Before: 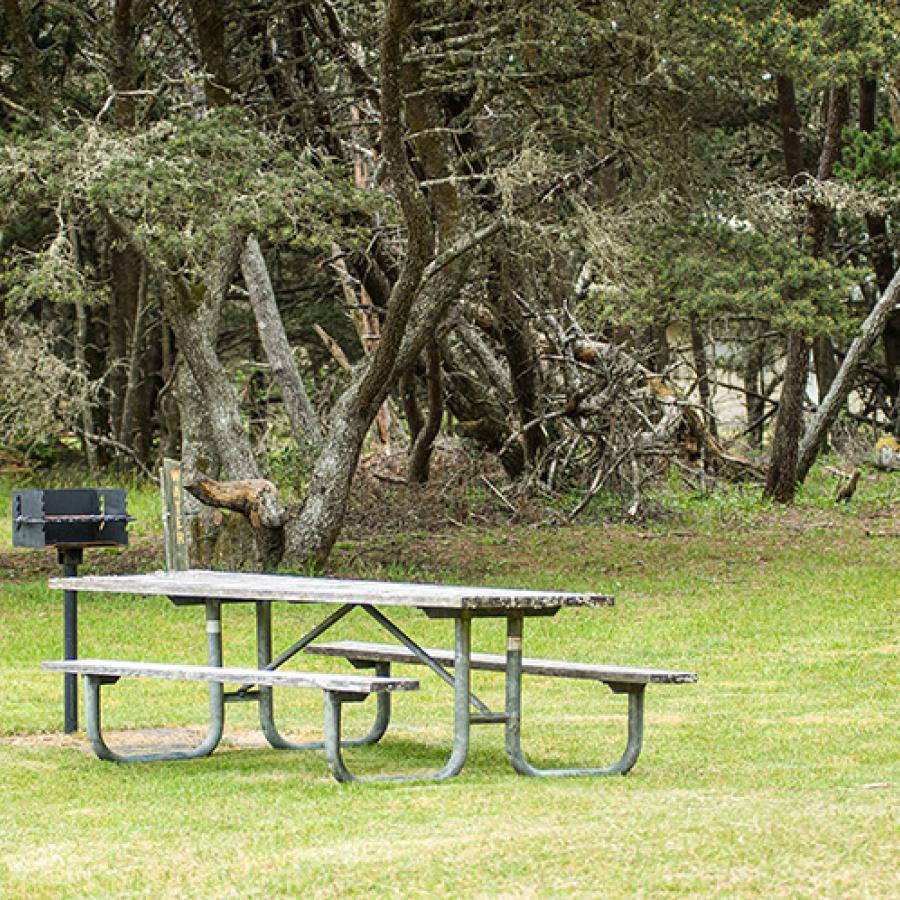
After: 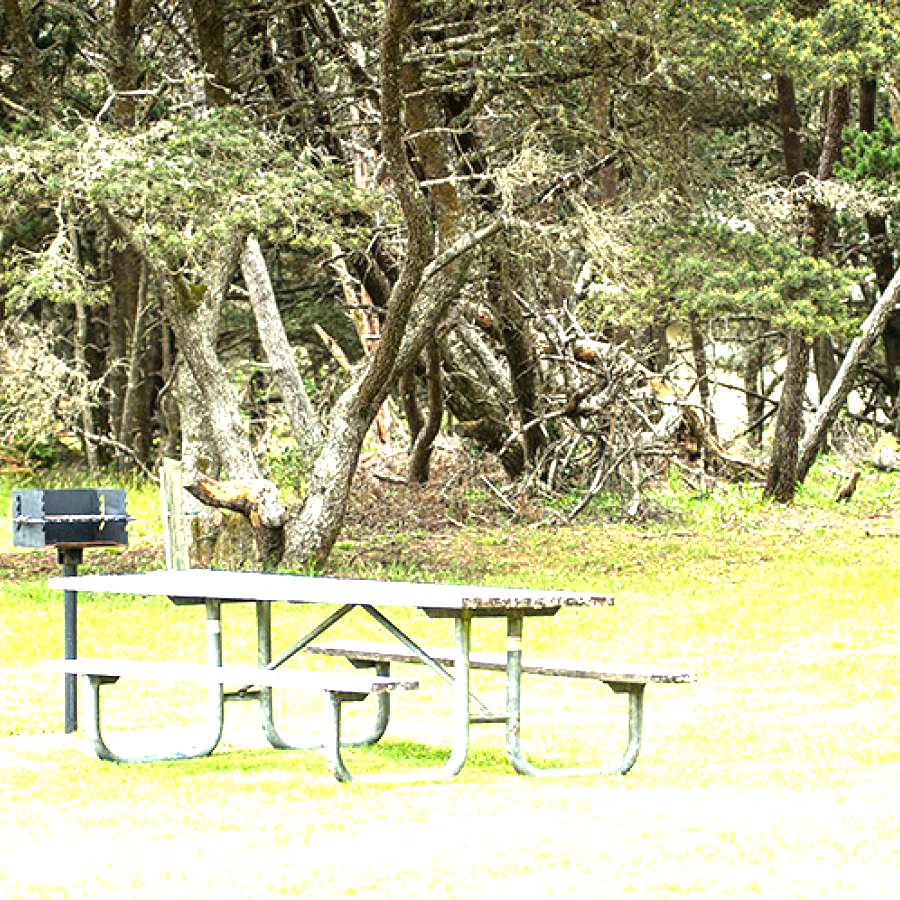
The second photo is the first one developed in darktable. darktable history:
exposure: black level correction 0, exposure 1 EV, compensate exposure bias true, compensate highlight preservation false
levels: levels [0, 0.394, 0.787]
graduated density: on, module defaults
